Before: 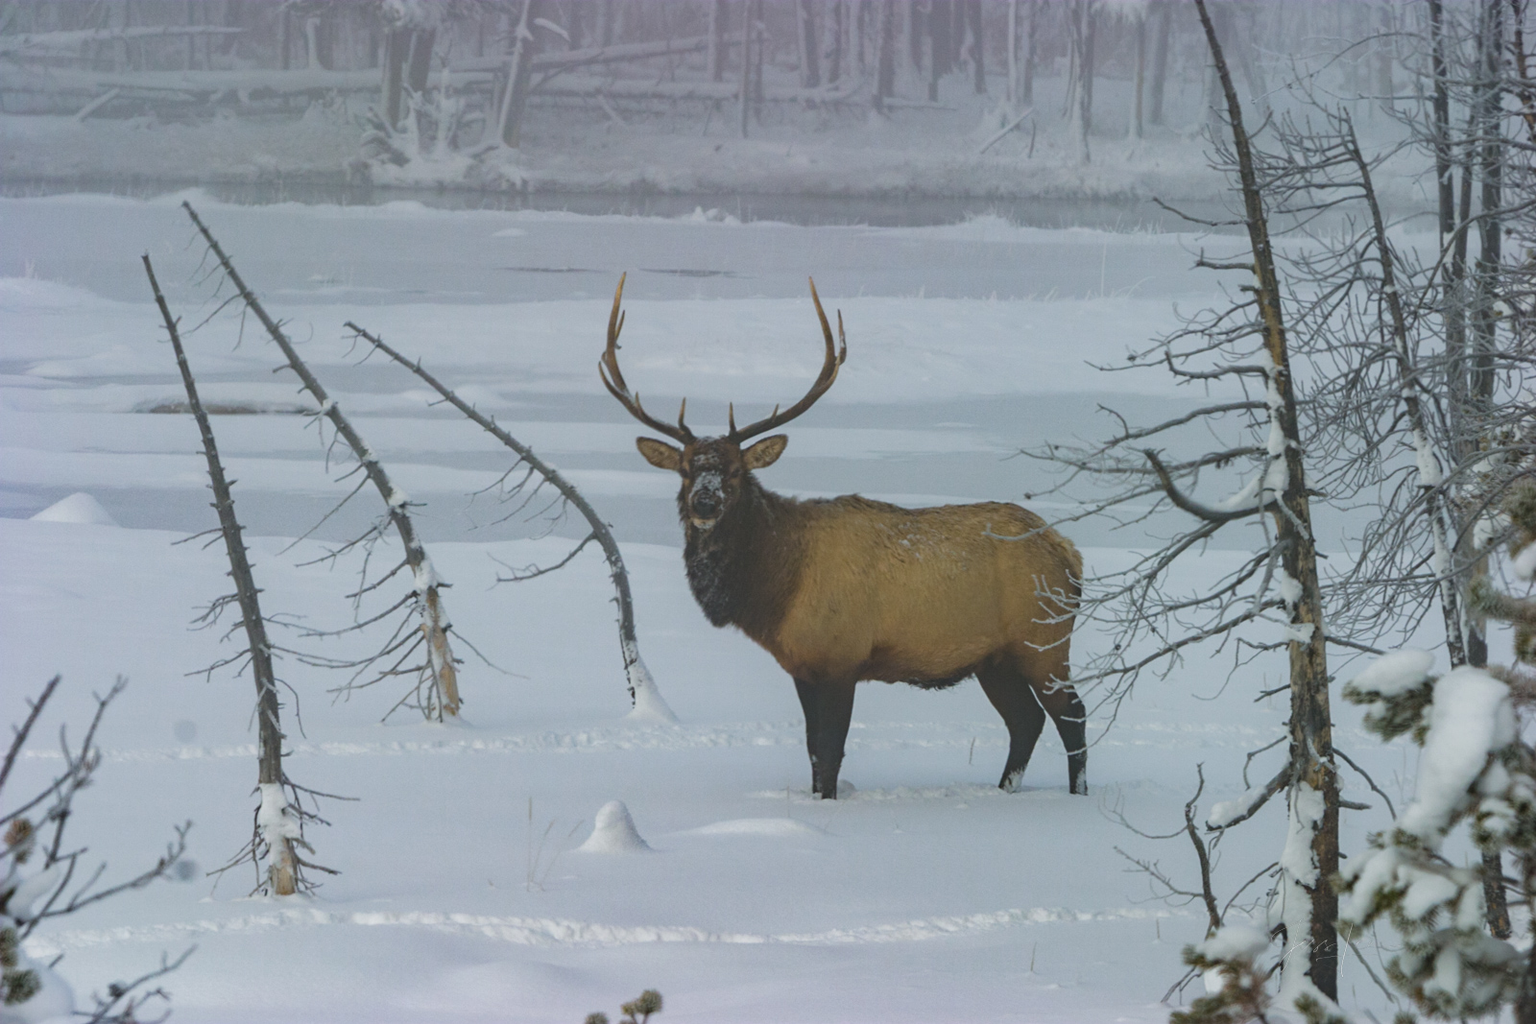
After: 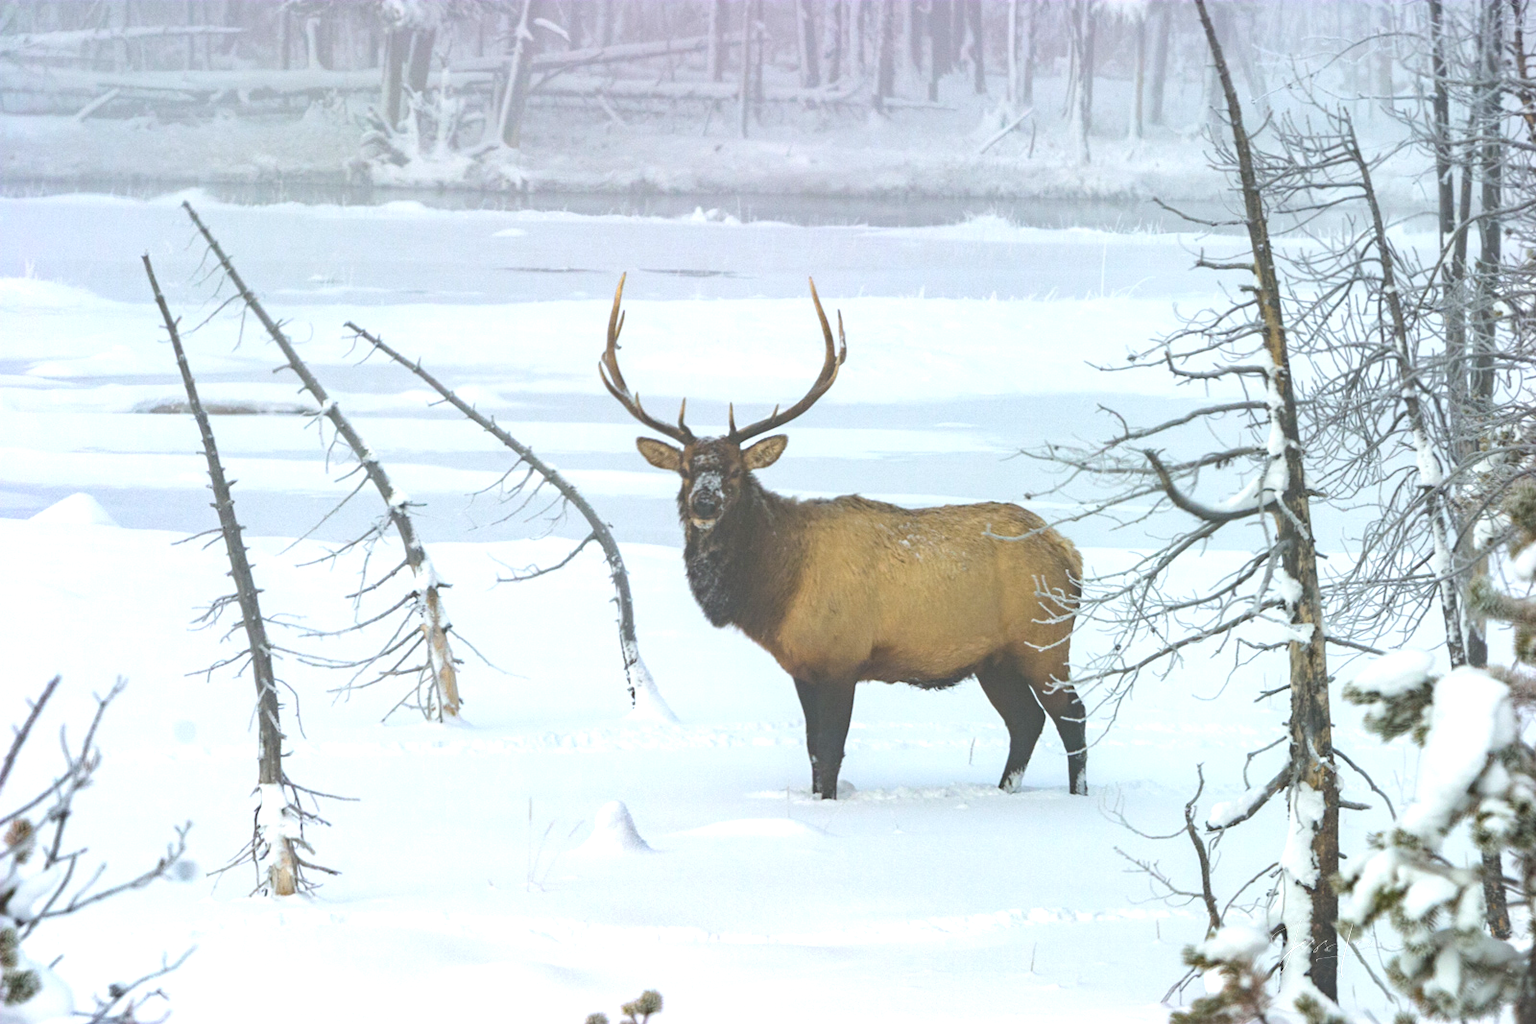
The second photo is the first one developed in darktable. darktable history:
exposure: exposure 1.22 EV, compensate exposure bias true, compensate highlight preservation false
tone equalizer: mask exposure compensation -0.491 EV
